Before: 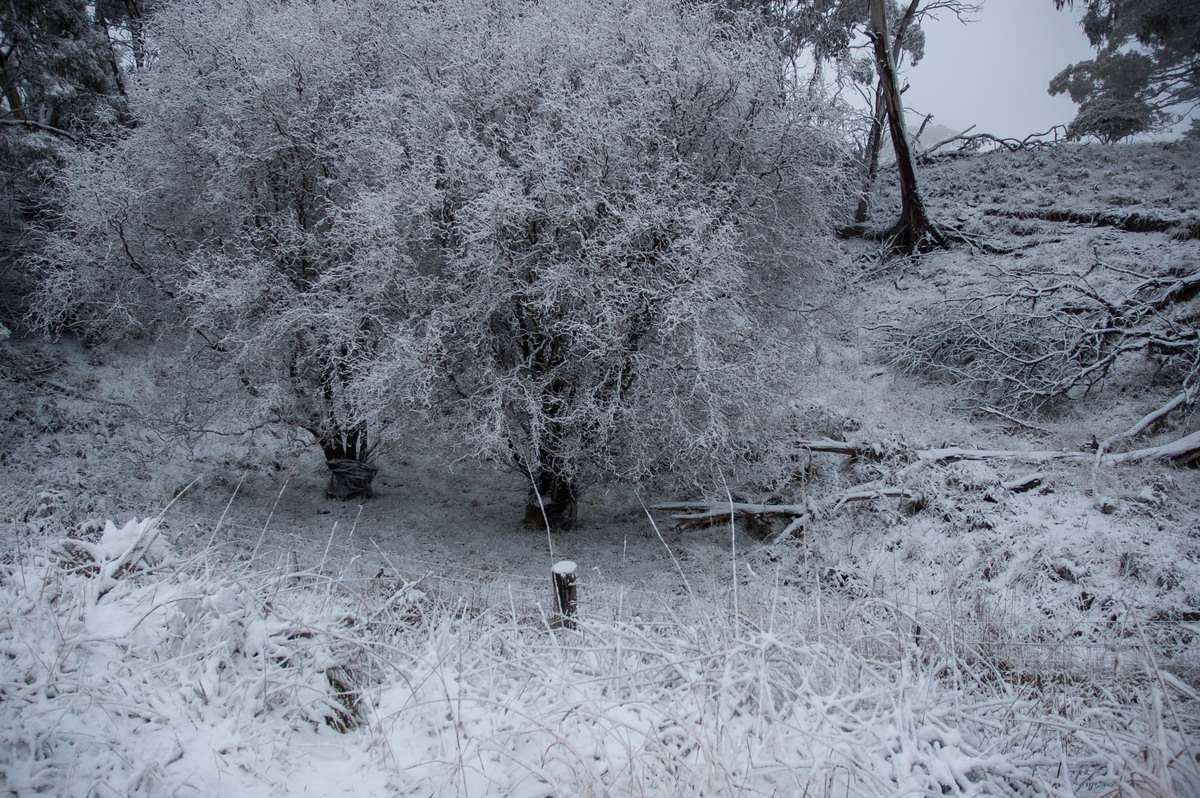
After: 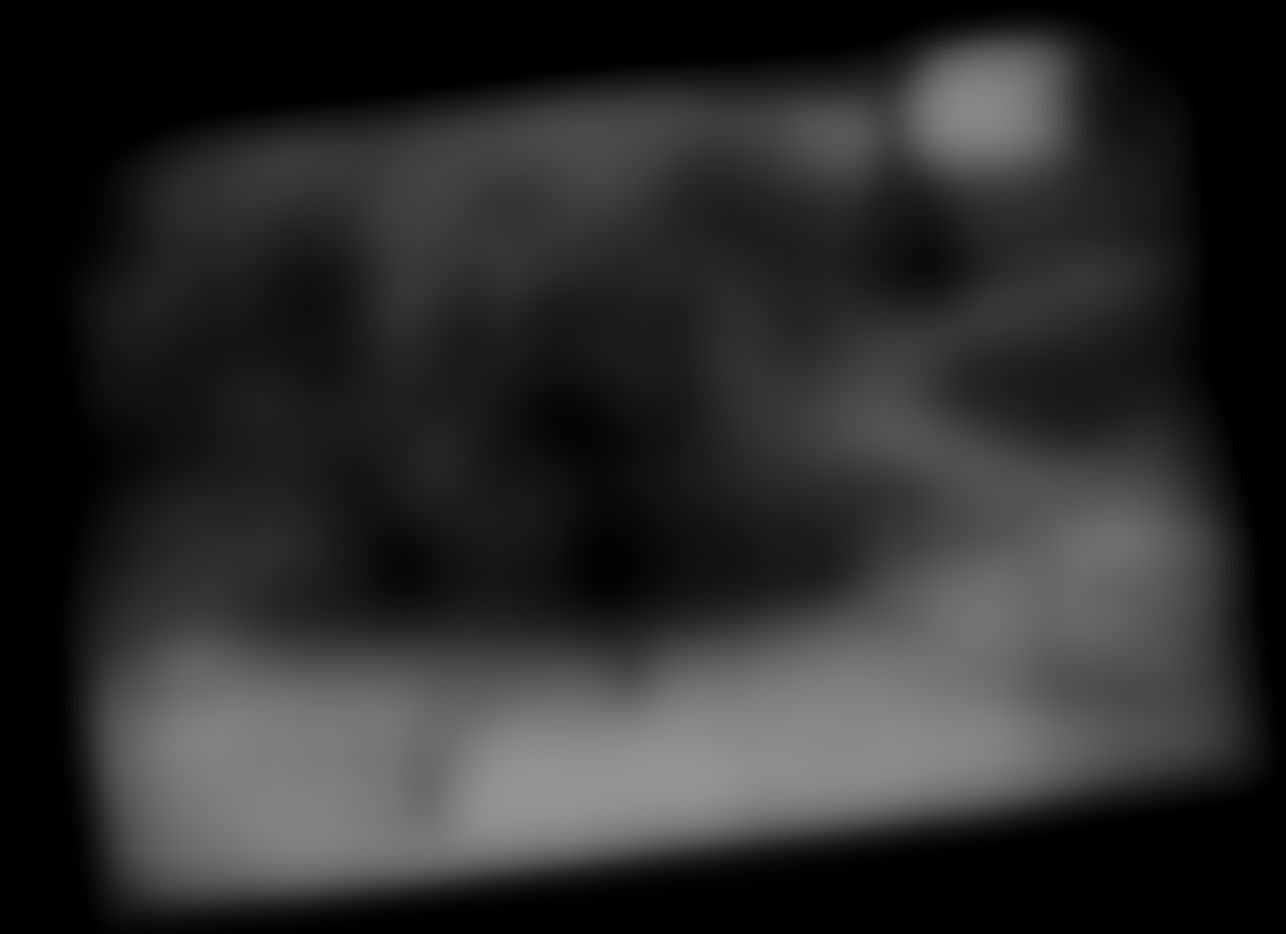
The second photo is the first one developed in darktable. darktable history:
sharpen: on, module defaults
vignetting: fall-off radius 70%, automatic ratio true
rotate and perspective: rotation -6.83°, automatic cropping off
local contrast: on, module defaults
color zones: curves: ch0 [(0.002, 0.593) (0.143, 0.417) (0.285, 0.541) (0.455, 0.289) (0.608, 0.327) (0.727, 0.283) (0.869, 0.571) (1, 0.603)]; ch1 [(0, 0) (0.143, 0) (0.286, 0) (0.429, 0) (0.571, 0) (0.714, 0) (0.857, 0)]
color balance rgb: linear chroma grading › global chroma 23.15%, perceptual saturation grading › global saturation 28.7%, perceptual saturation grading › mid-tones 12.04%, perceptual saturation grading › shadows 10.19%, global vibrance 22.22%
lowpass: radius 31.92, contrast 1.72, brightness -0.98, saturation 0.94
color correction: highlights a* -2.24, highlights b* -18.1
